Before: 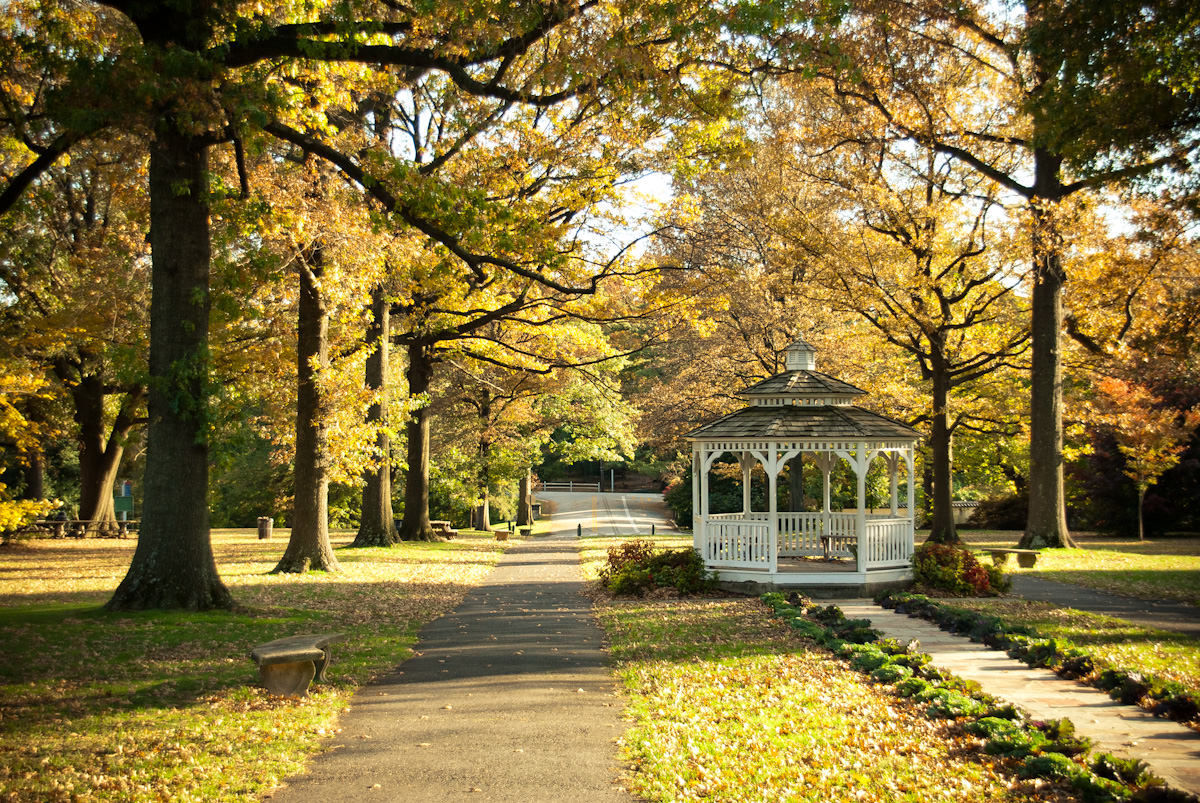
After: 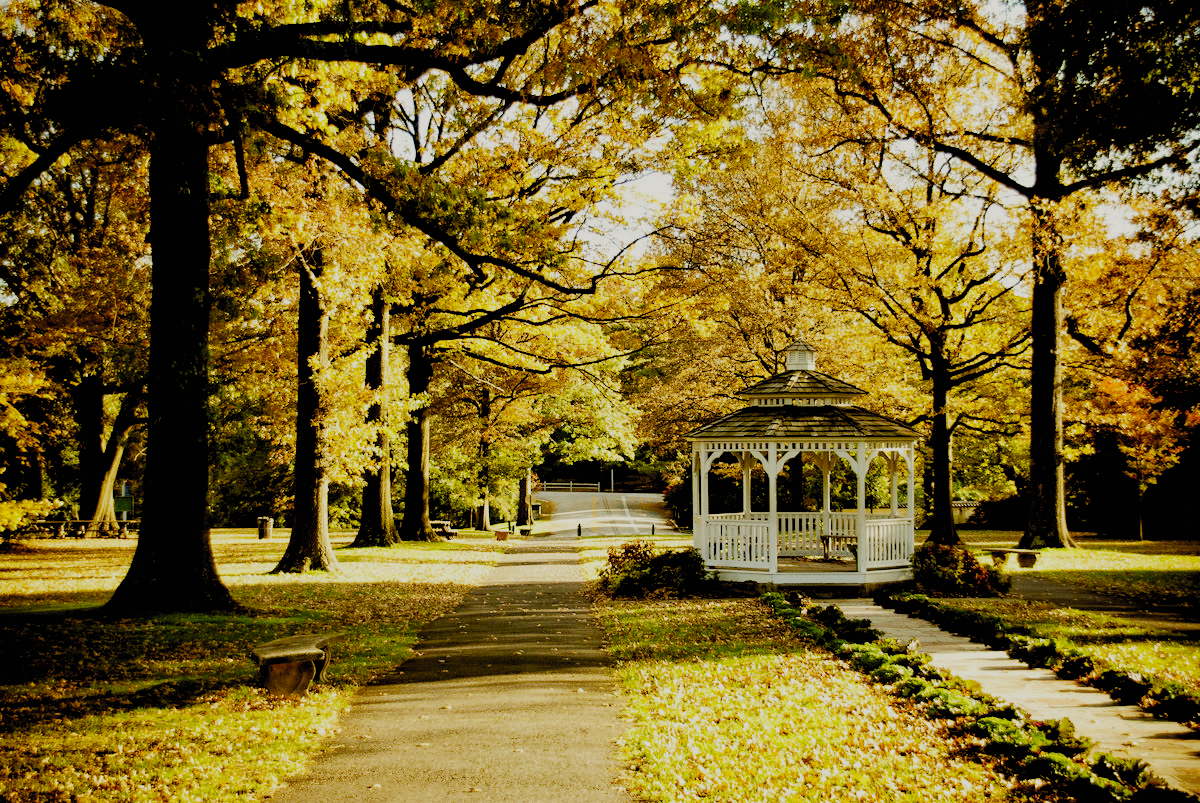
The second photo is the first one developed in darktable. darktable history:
exposure: compensate highlight preservation false
filmic rgb: black relative exposure -2.85 EV, white relative exposure 4.56 EV, hardness 1.77, contrast 1.25, preserve chrominance no, color science v5 (2021)
color balance: lift [1.001, 1.007, 1, 0.993], gamma [1.023, 1.026, 1.01, 0.974], gain [0.964, 1.059, 1.073, 0.927]
tone equalizer: on, module defaults
